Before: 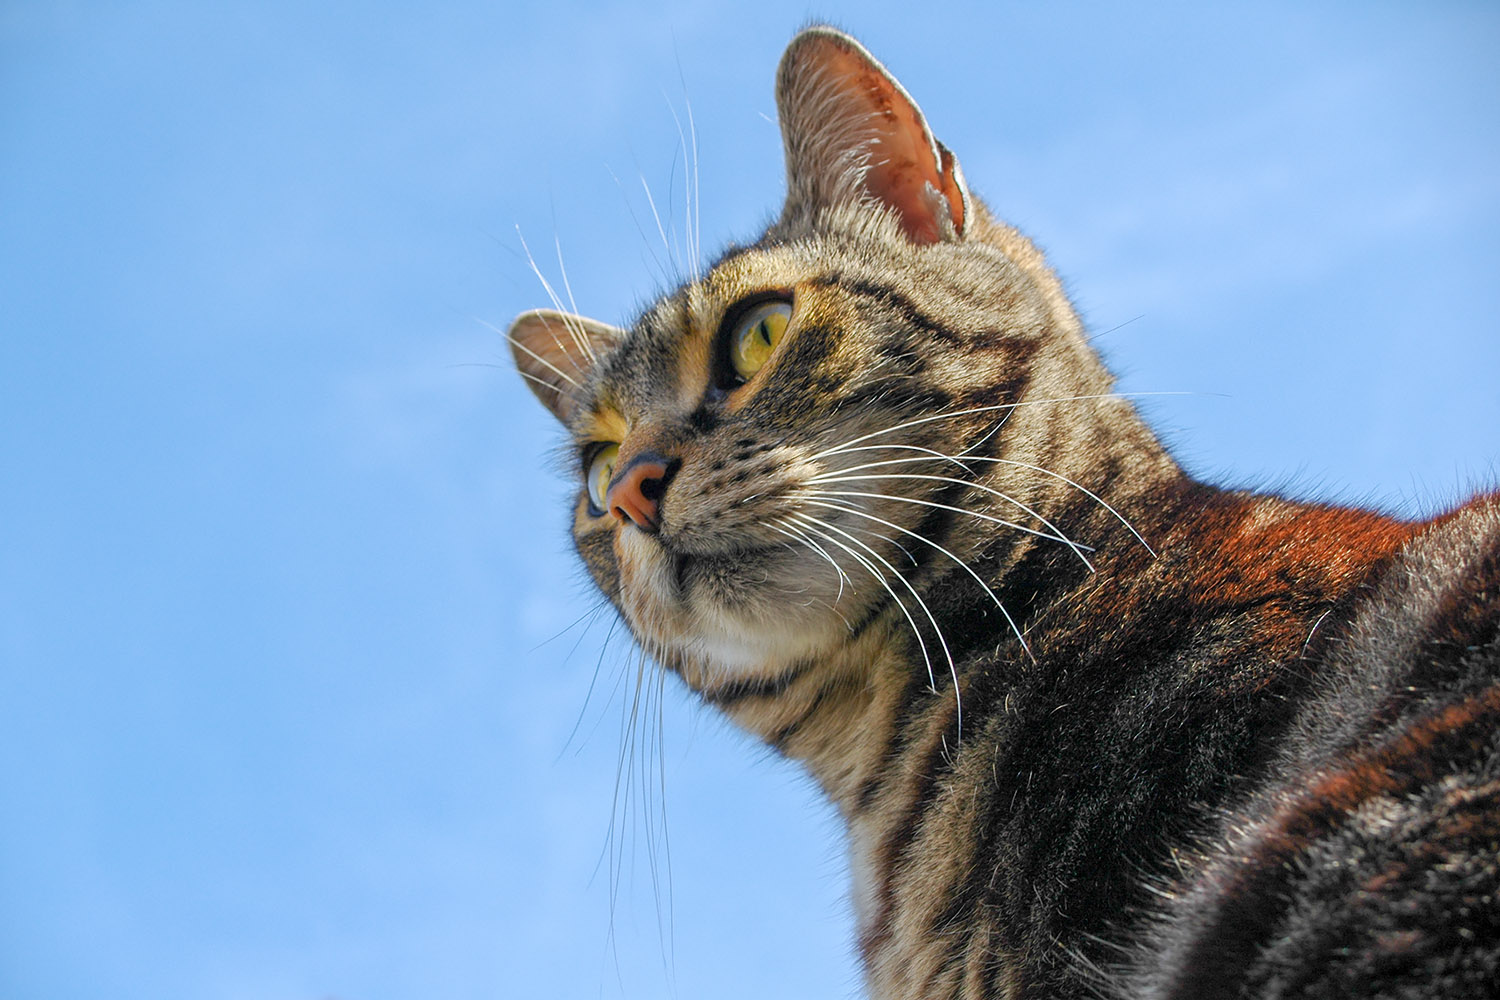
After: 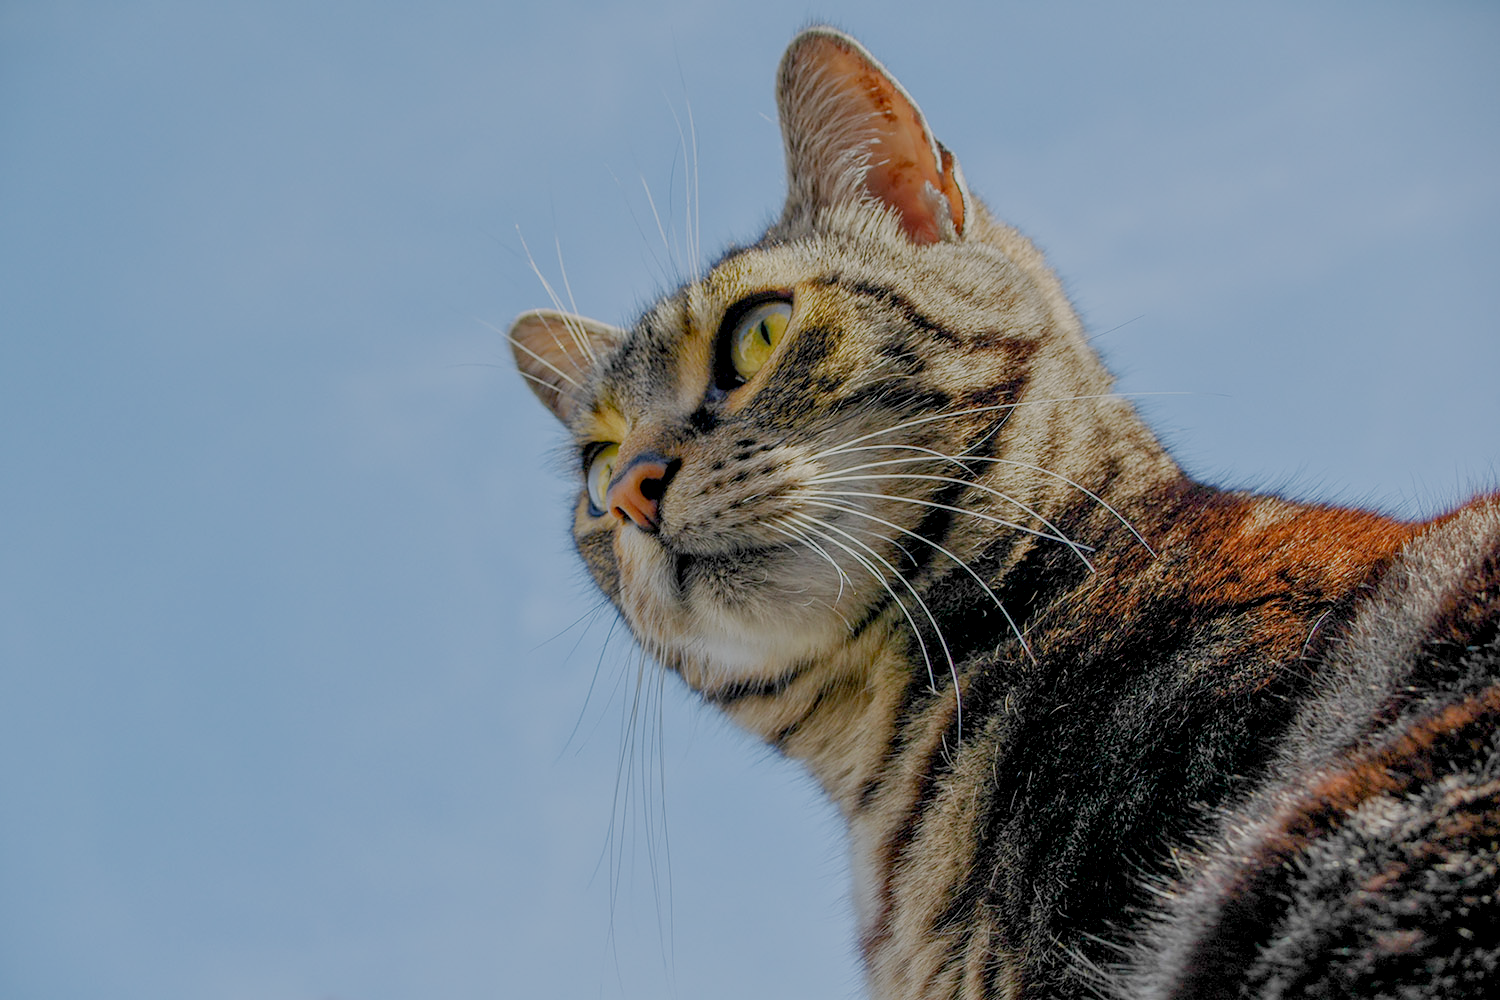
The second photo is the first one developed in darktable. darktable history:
local contrast: detail 130%
filmic rgb: black relative exposure -7 EV, white relative exposure 6 EV, threshold 3 EV, target black luminance 0%, hardness 2.73, latitude 61.22%, contrast 0.691, highlights saturation mix 10%, shadows ↔ highlights balance -0.073%, preserve chrominance no, color science v4 (2020), iterations of high-quality reconstruction 10, contrast in shadows soft, contrast in highlights soft, enable highlight reconstruction true
